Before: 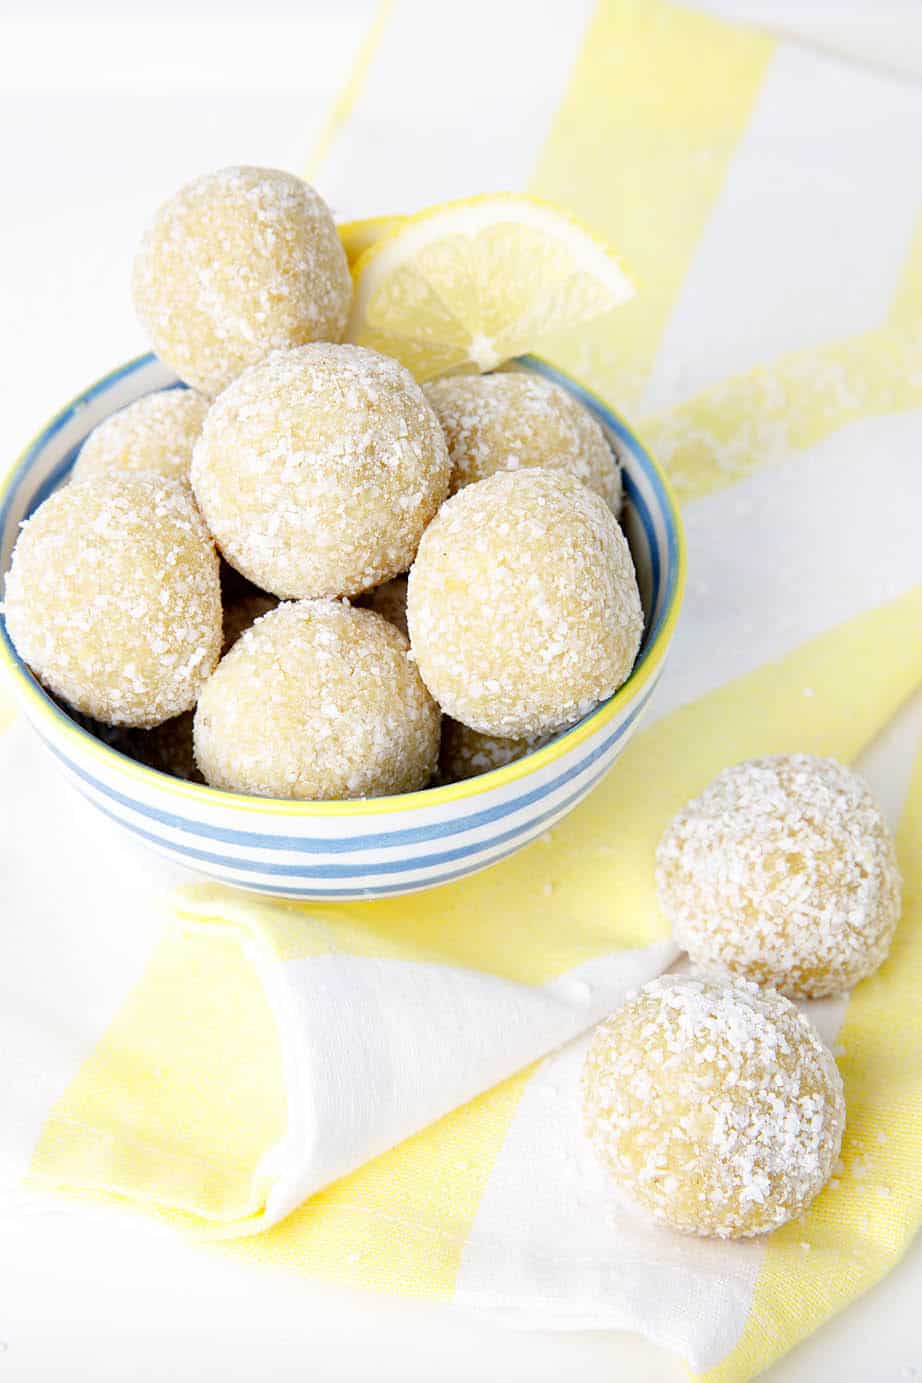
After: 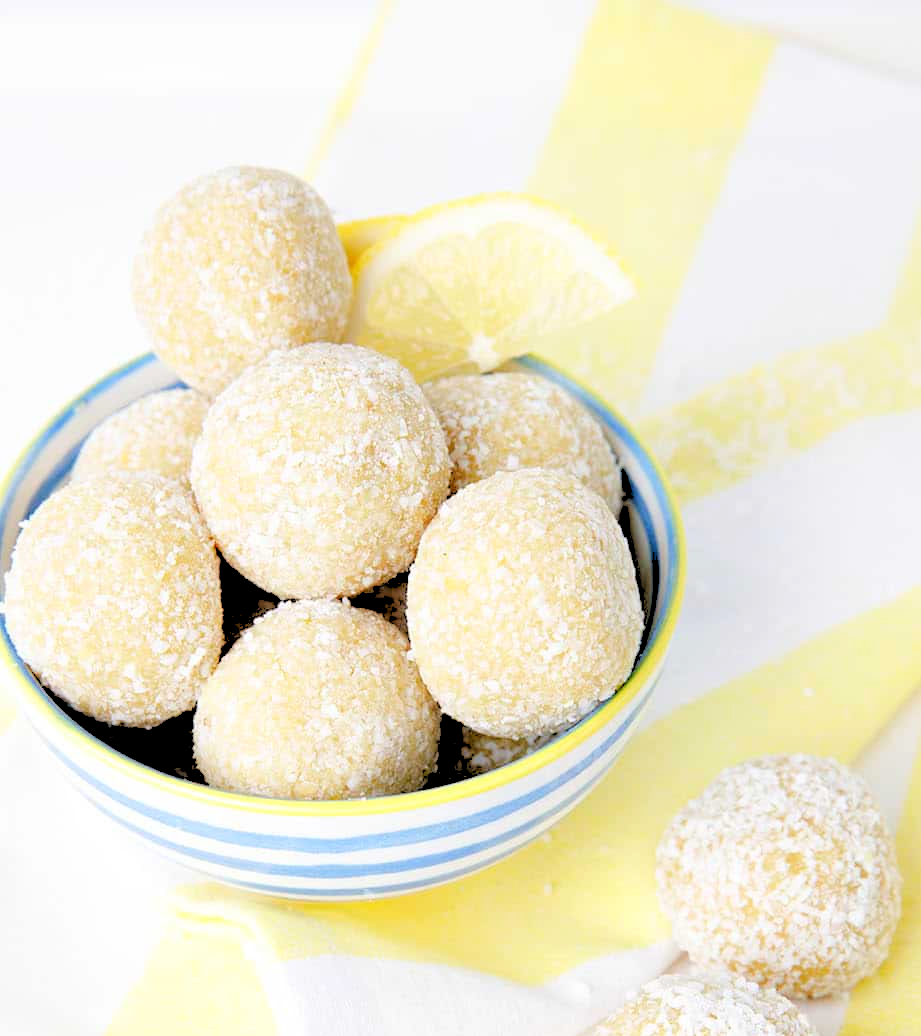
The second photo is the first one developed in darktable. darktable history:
crop: bottom 24.967%
rgb levels: levels [[0.027, 0.429, 0.996], [0, 0.5, 1], [0, 0.5, 1]]
